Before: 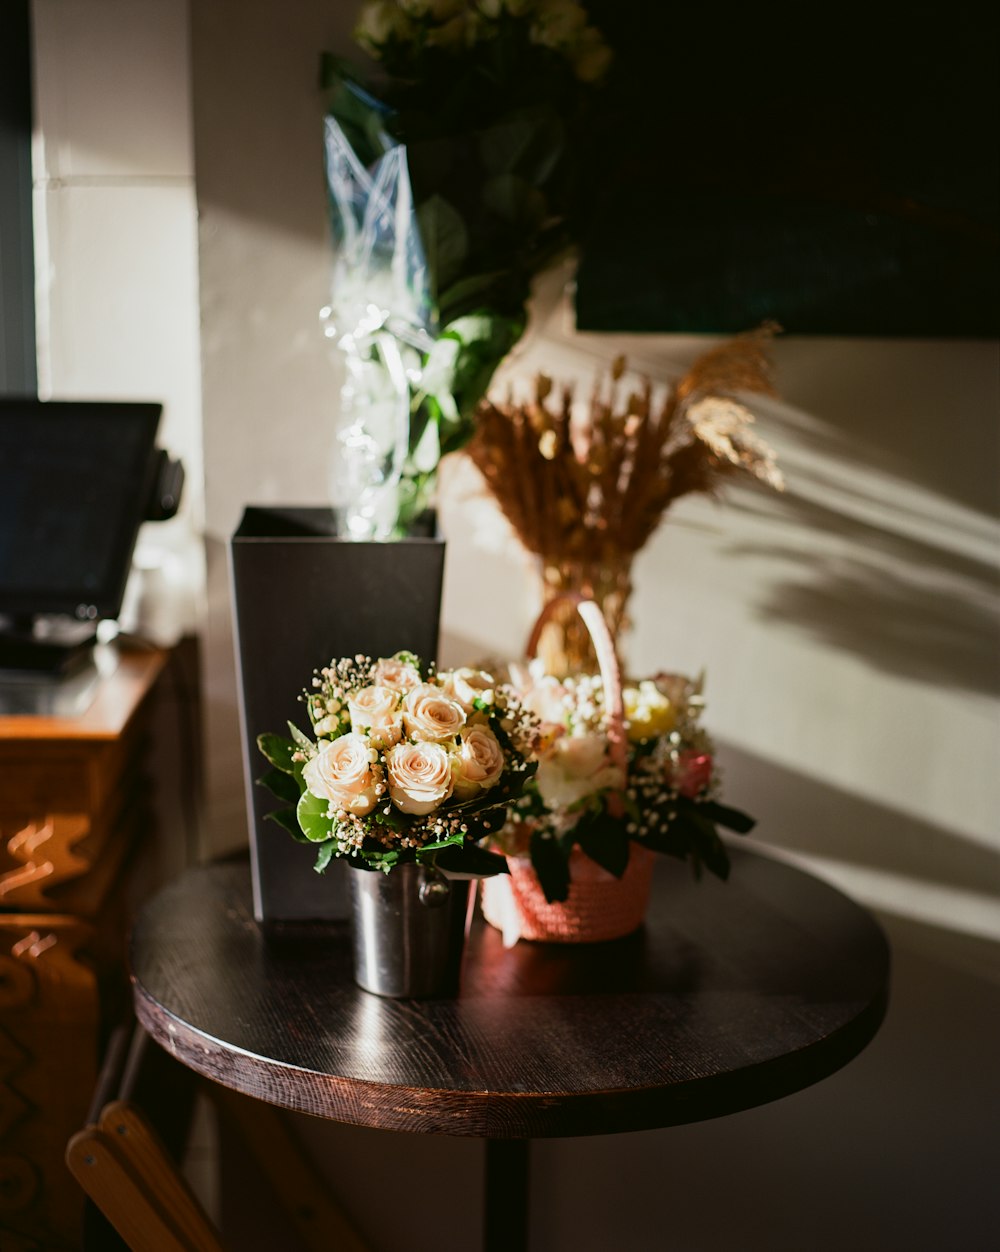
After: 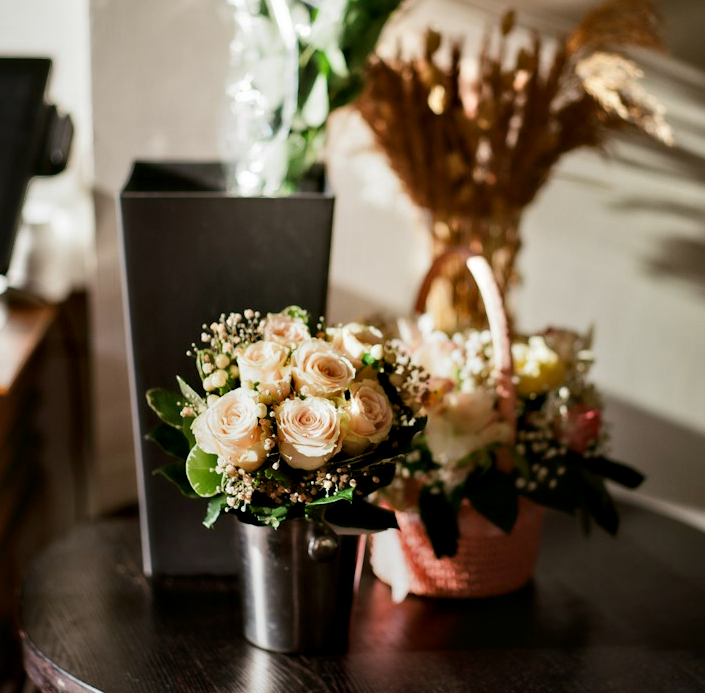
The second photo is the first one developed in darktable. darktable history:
graduated density: rotation -180°, offset 27.42
contrast equalizer: y [[0.514, 0.573, 0.581, 0.508, 0.5, 0.5], [0.5 ×6], [0.5 ×6], [0 ×6], [0 ×6]]
crop: left 11.123%, top 27.61%, right 18.3%, bottom 17.034%
bloom: size 13.65%, threshold 98.39%, strength 4.82%
